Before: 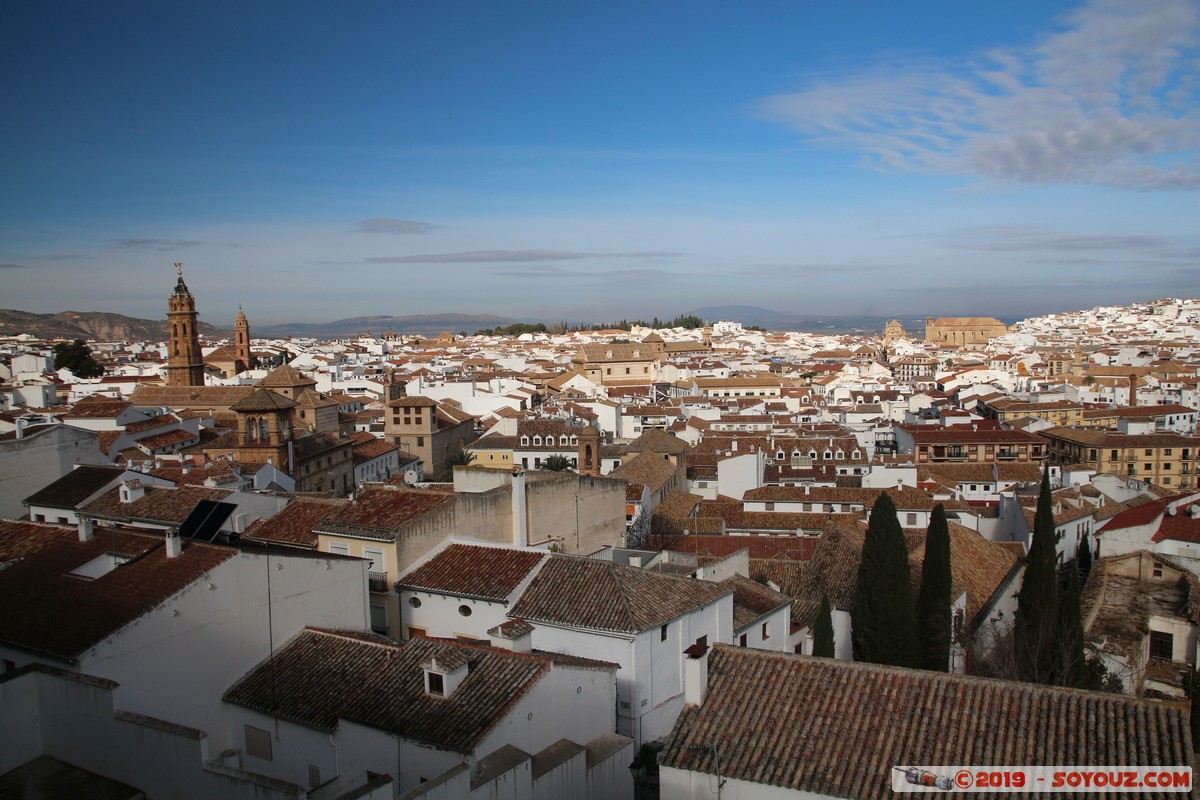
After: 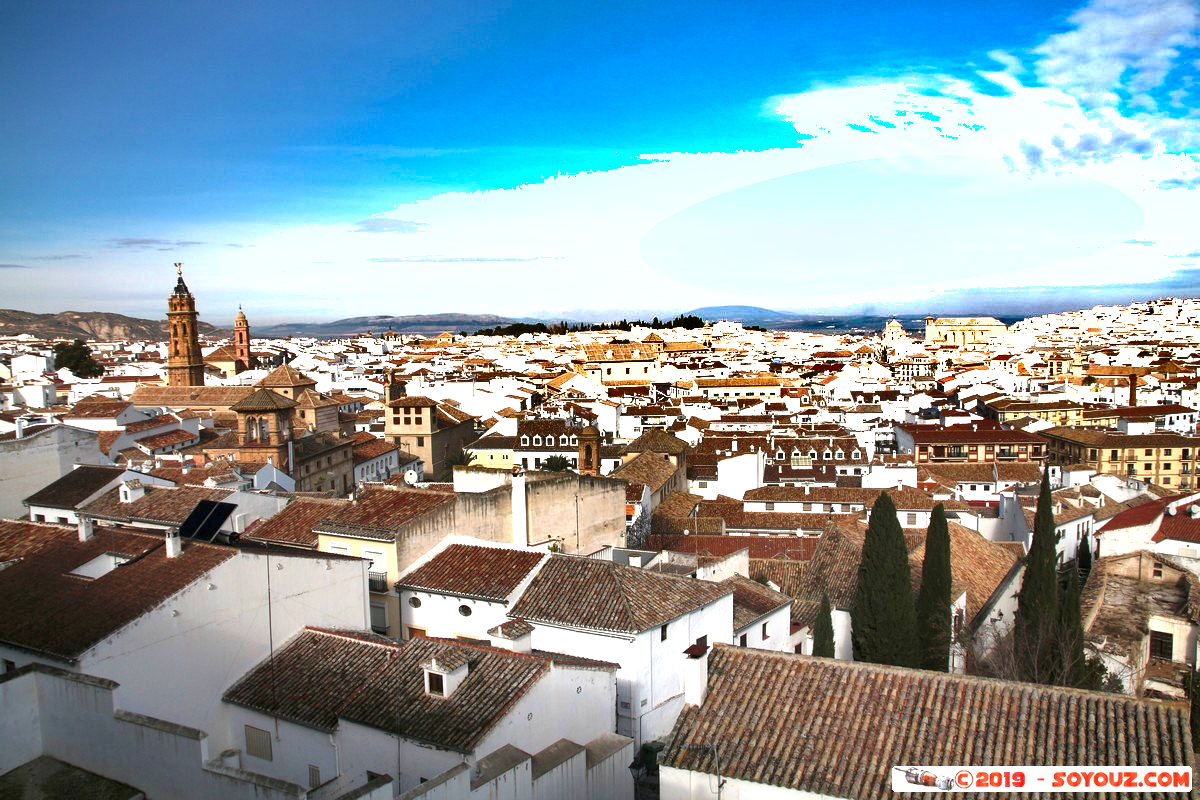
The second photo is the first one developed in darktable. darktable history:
exposure: black level correction 0.001, exposure 1.719 EV, compensate exposure bias true, compensate highlight preservation false
shadows and highlights: white point adjustment 0.1, highlights -70, soften with gaussian
